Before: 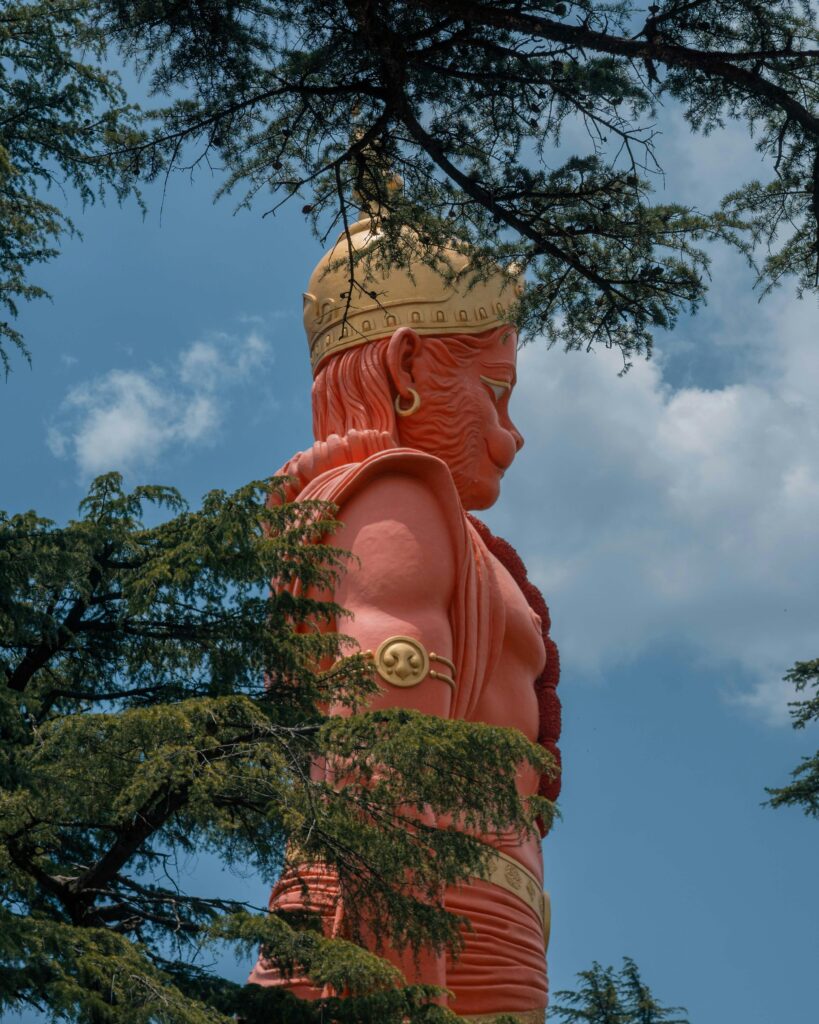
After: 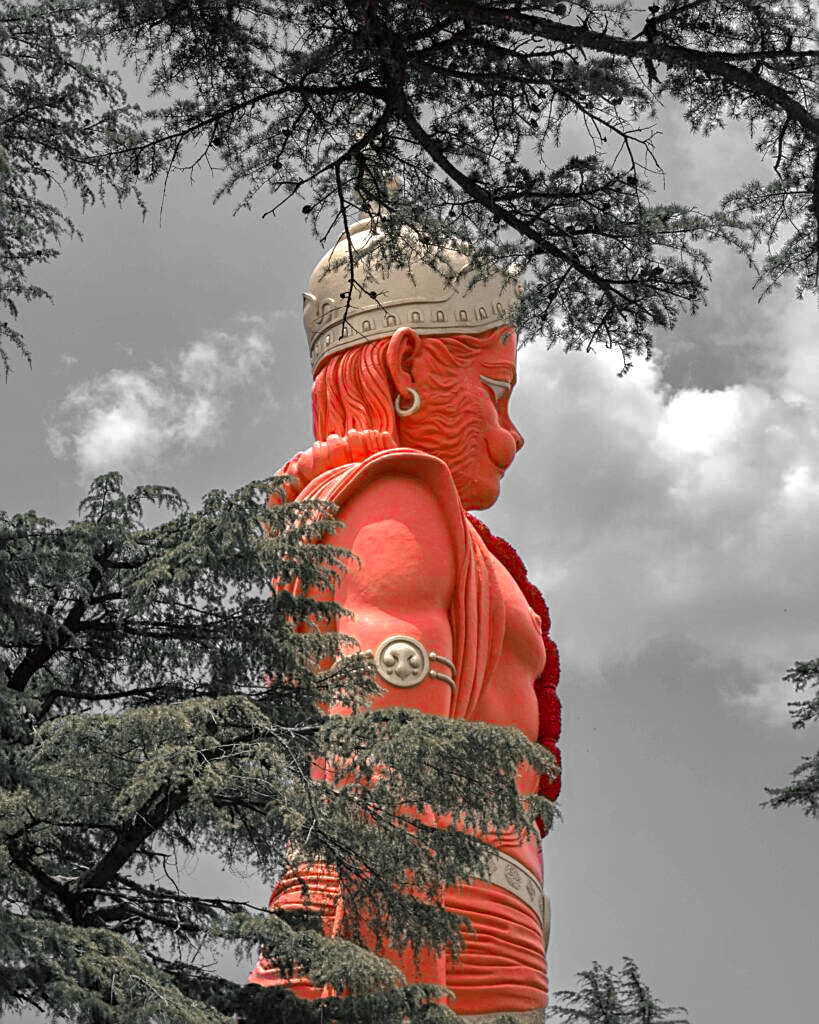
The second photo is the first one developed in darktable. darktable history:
exposure: exposure 1.069 EV, compensate exposure bias true, compensate highlight preservation false
color zones: curves: ch1 [(0, 0.831) (0.08, 0.771) (0.157, 0.268) (0.241, 0.207) (0.562, -0.005) (0.714, -0.013) (0.876, 0.01) (1, 0.831)]
sharpen: on, module defaults
shadows and highlights: shadows 39.79, highlights -59.76
haze removal: adaptive false
